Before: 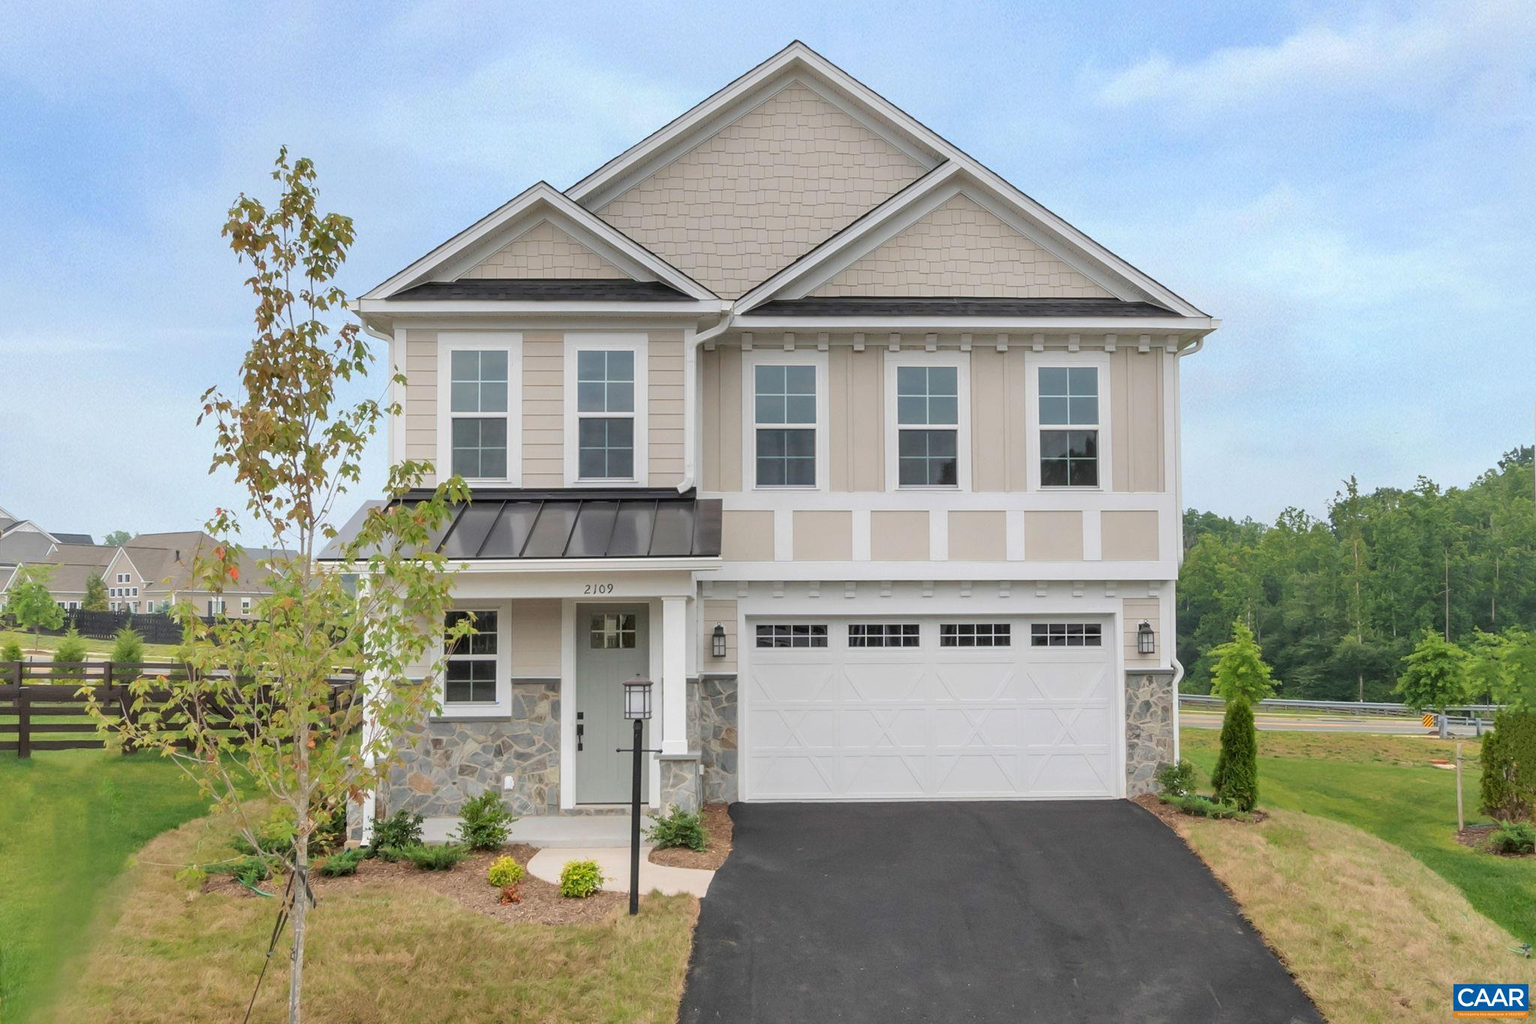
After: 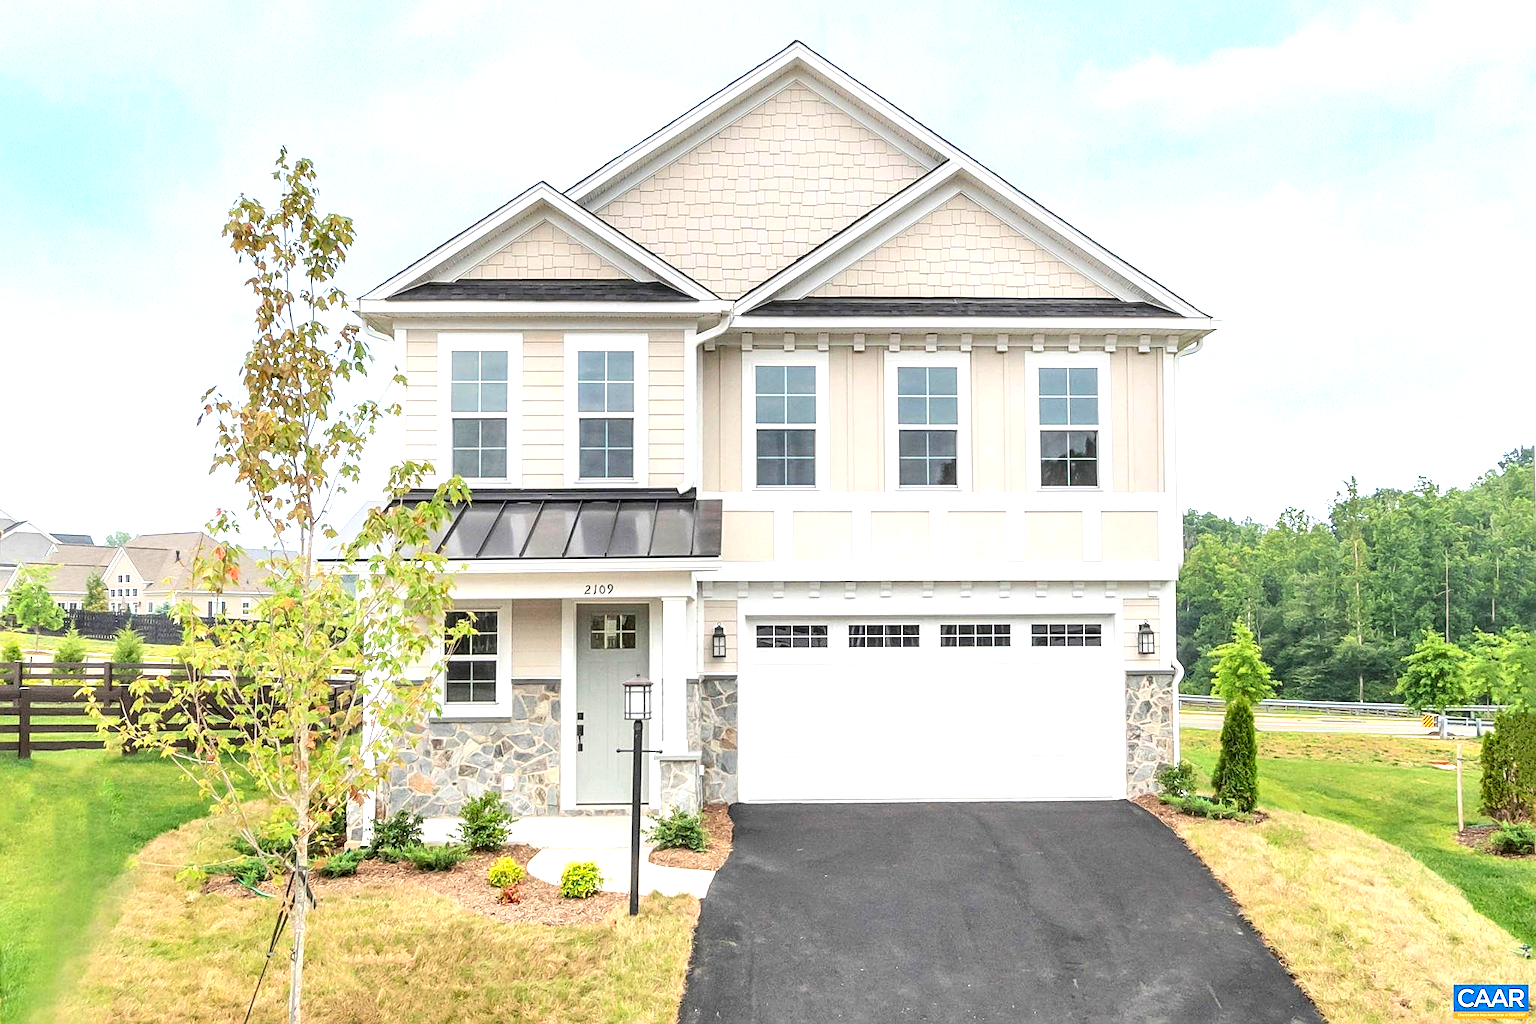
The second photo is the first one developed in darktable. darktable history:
sharpen: on, module defaults
contrast brightness saturation: contrast 0.151, brightness -0.013, saturation 0.103
exposure: black level correction 0, exposure 1.096 EV, compensate exposure bias true, compensate highlight preservation false
local contrast: on, module defaults
